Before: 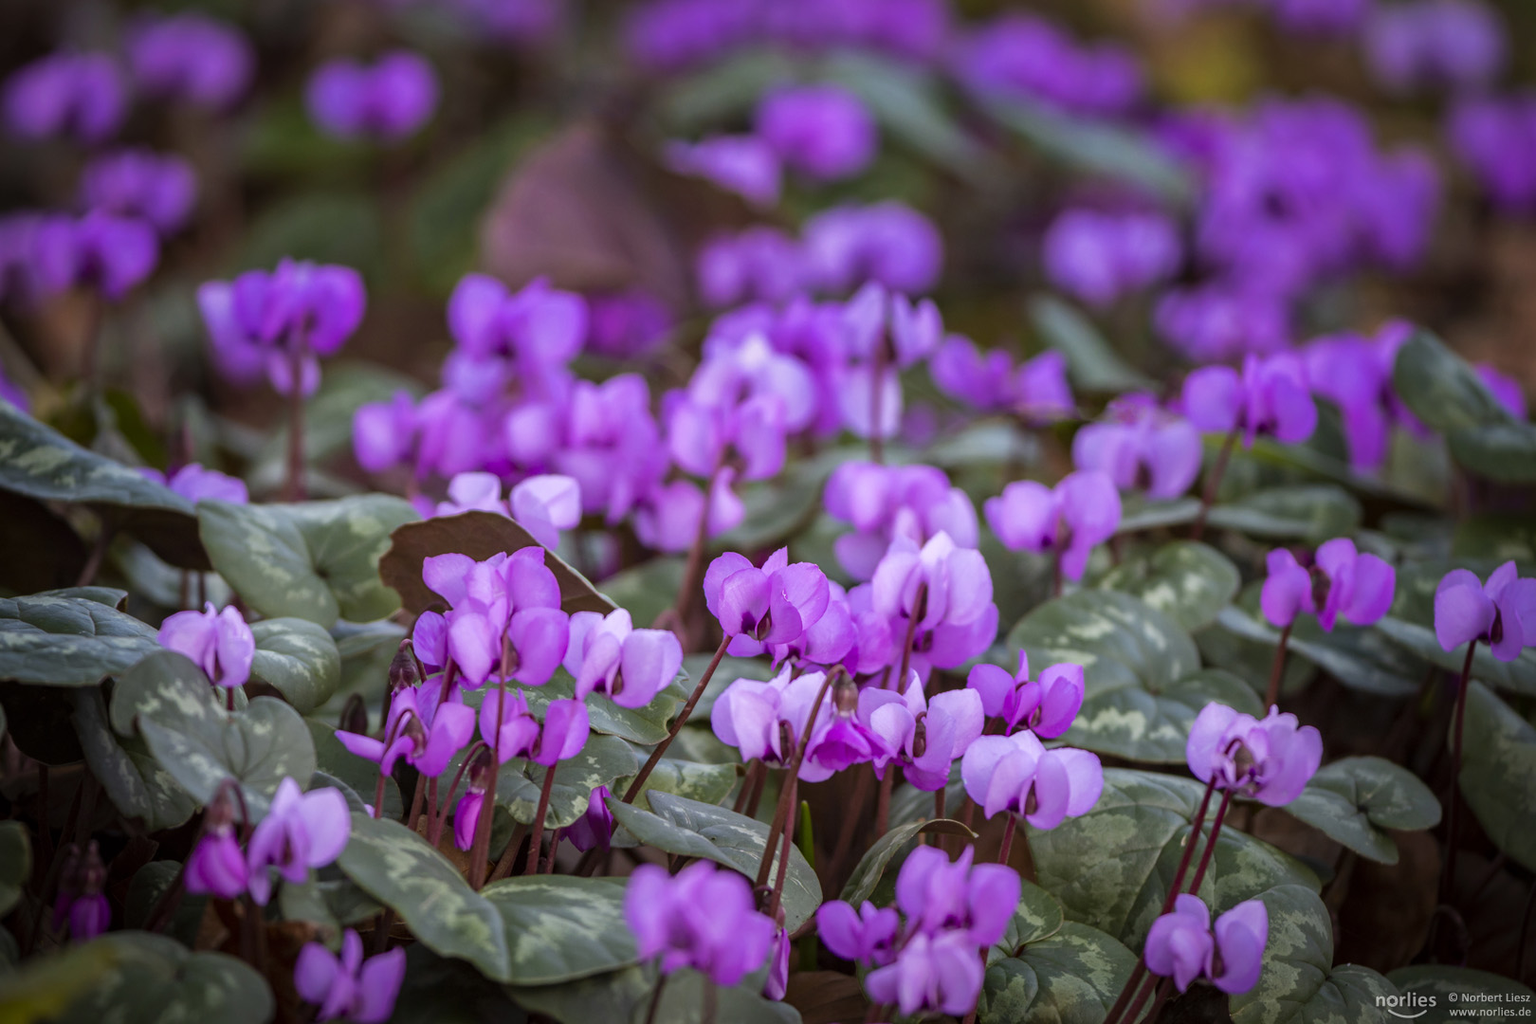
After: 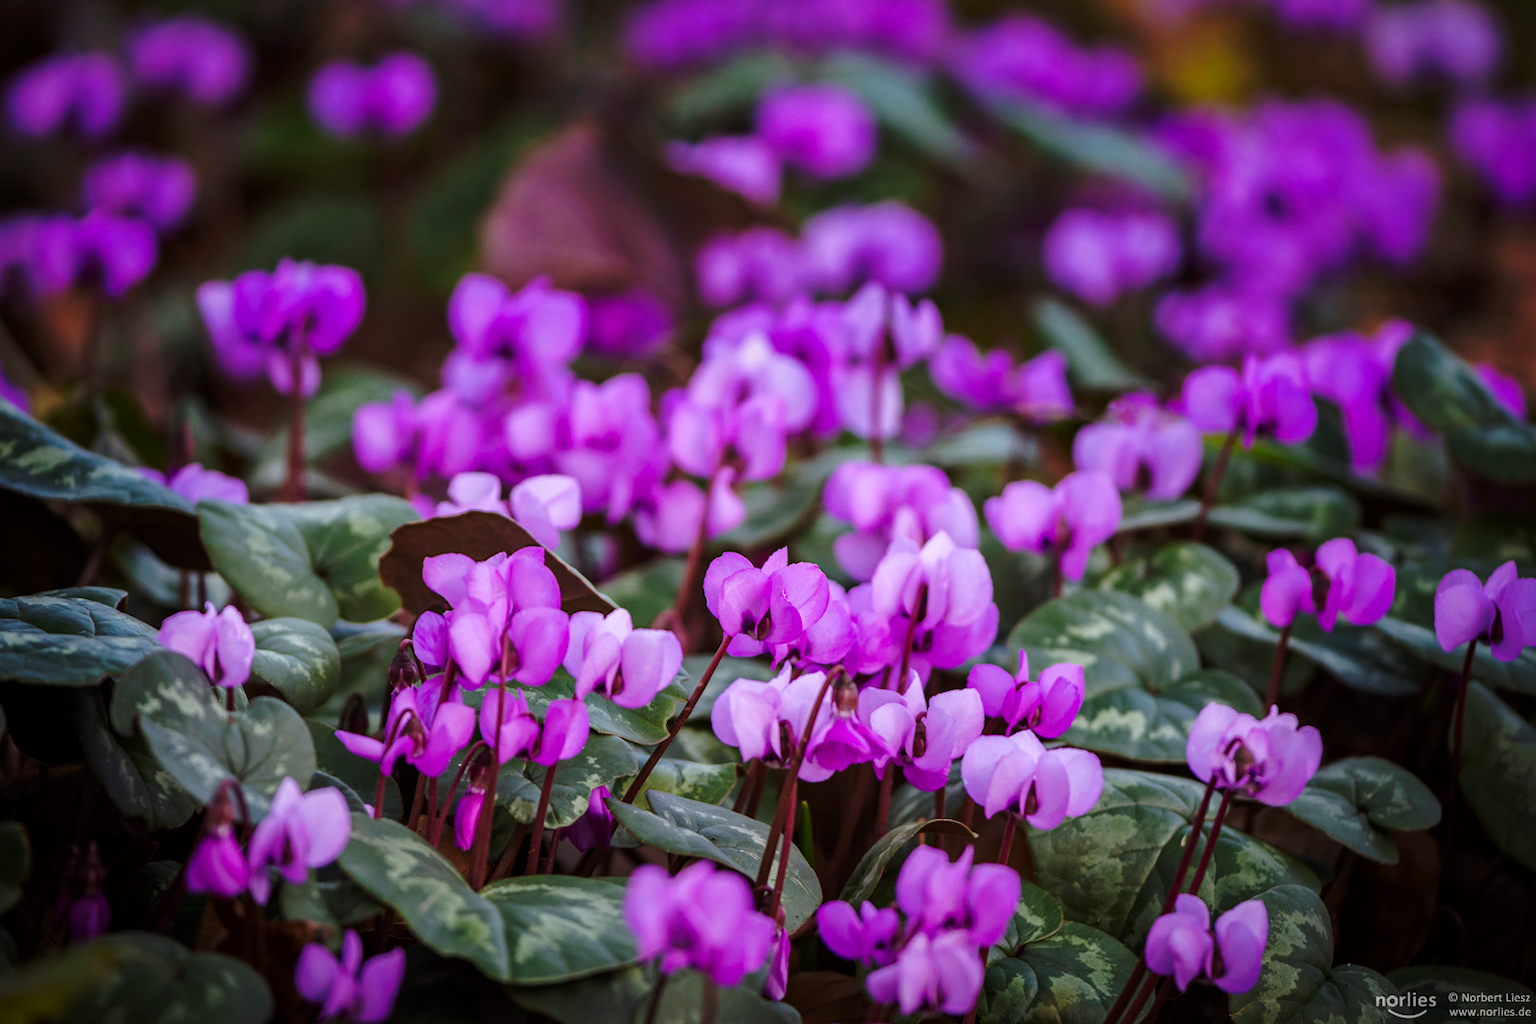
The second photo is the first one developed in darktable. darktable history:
base curve: curves: ch0 [(0, 0) (0.073, 0.04) (0.157, 0.139) (0.492, 0.492) (0.758, 0.758) (1, 1)], exposure shift 0.573, preserve colors none
